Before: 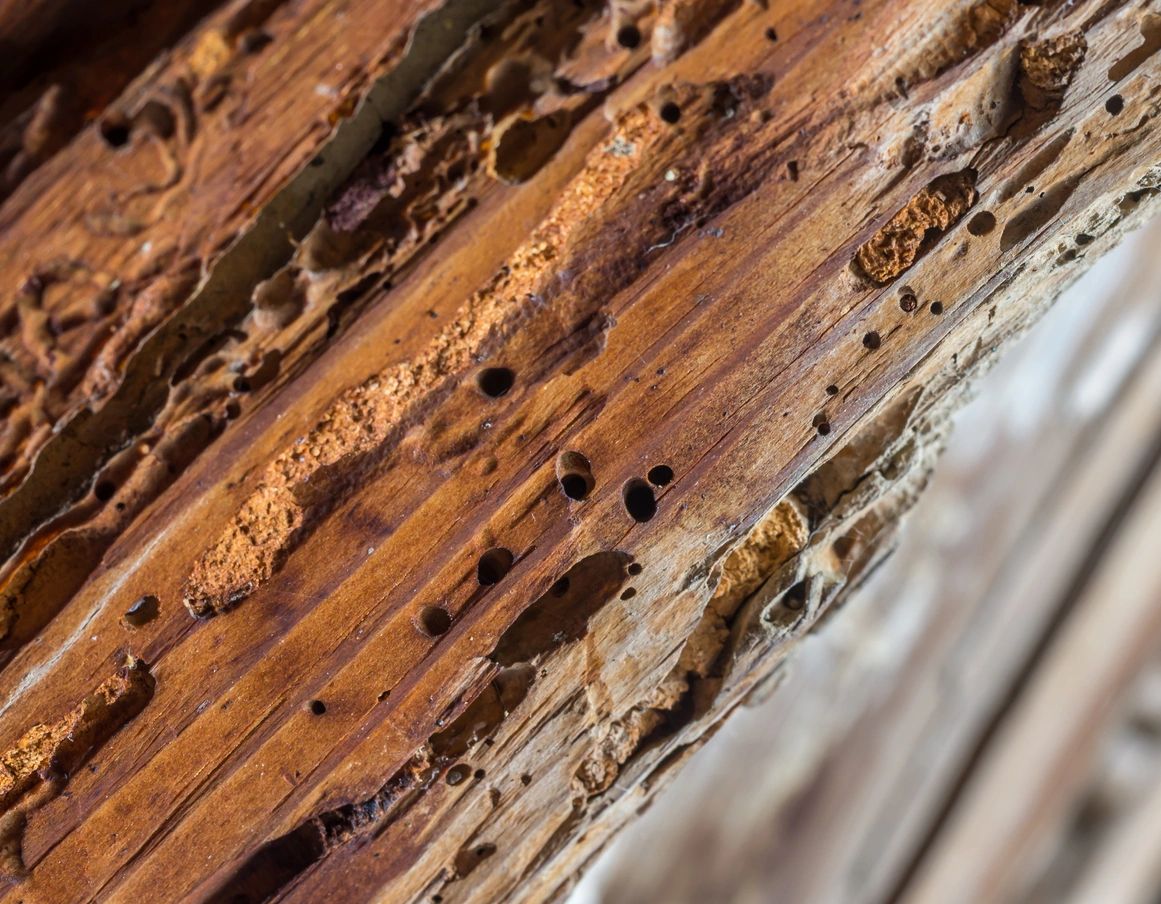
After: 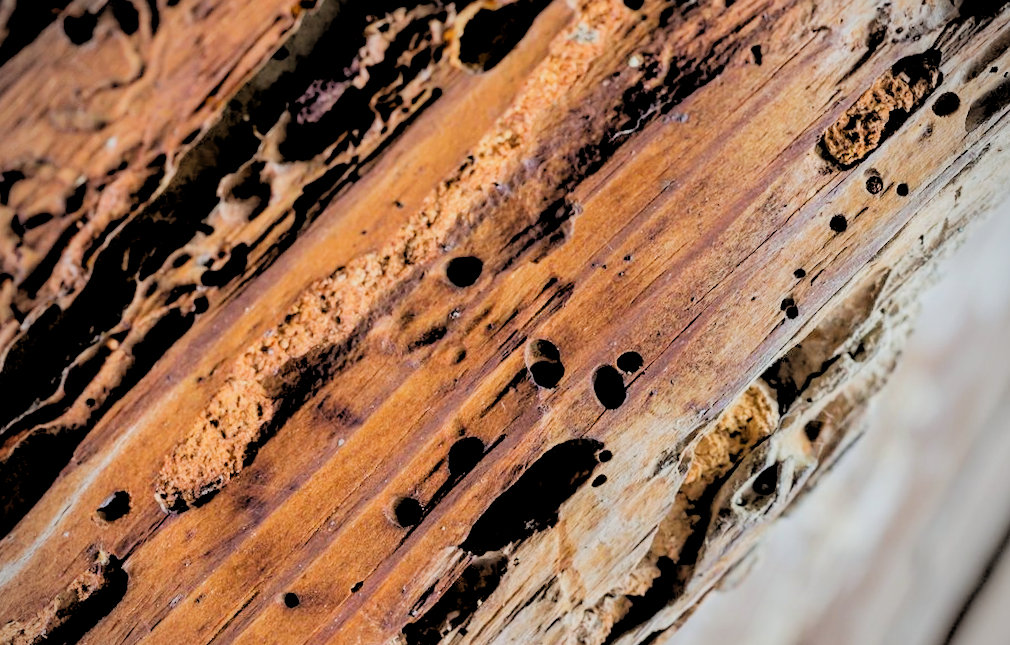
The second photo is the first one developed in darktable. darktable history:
rgb levels: levels [[0.027, 0.429, 0.996], [0, 0.5, 1], [0, 0.5, 1]]
vignetting: fall-off radius 60.92%
rotate and perspective: rotation -1°, crop left 0.011, crop right 0.989, crop top 0.025, crop bottom 0.975
crop and rotate: left 2.425%, top 11.305%, right 9.6%, bottom 15.08%
filmic rgb: black relative exposure -5 EV, hardness 2.88, contrast 1.3, highlights saturation mix -30%
white balance: red 0.986, blue 1.01
